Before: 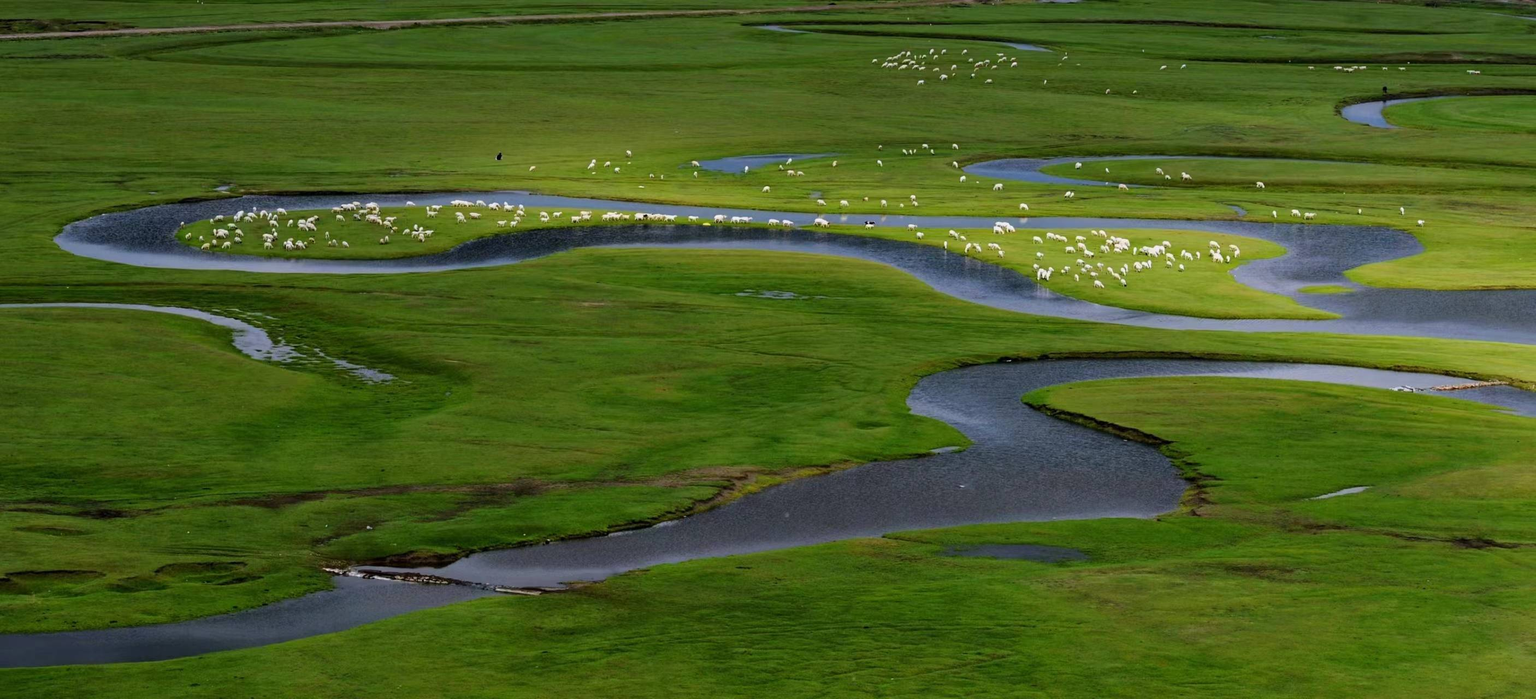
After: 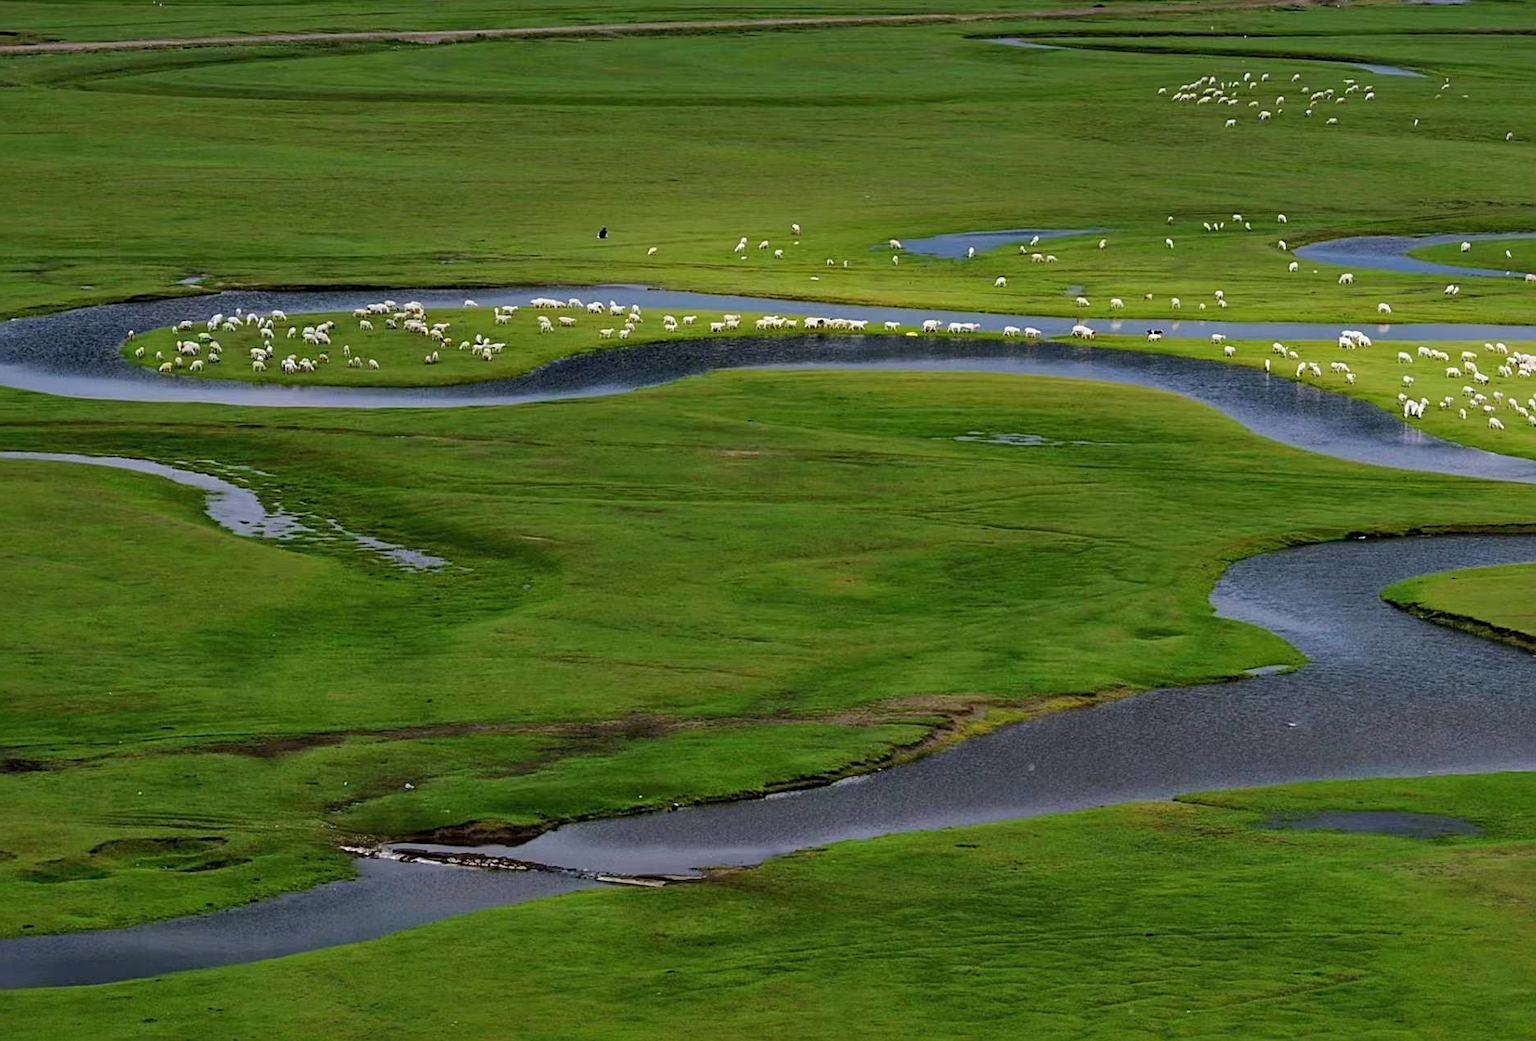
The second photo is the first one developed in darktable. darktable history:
crop and rotate: left 6.168%, right 26.683%
sharpen: on, module defaults
exposure: exposure 0.073 EV, compensate highlight preservation false
shadows and highlights: on, module defaults
